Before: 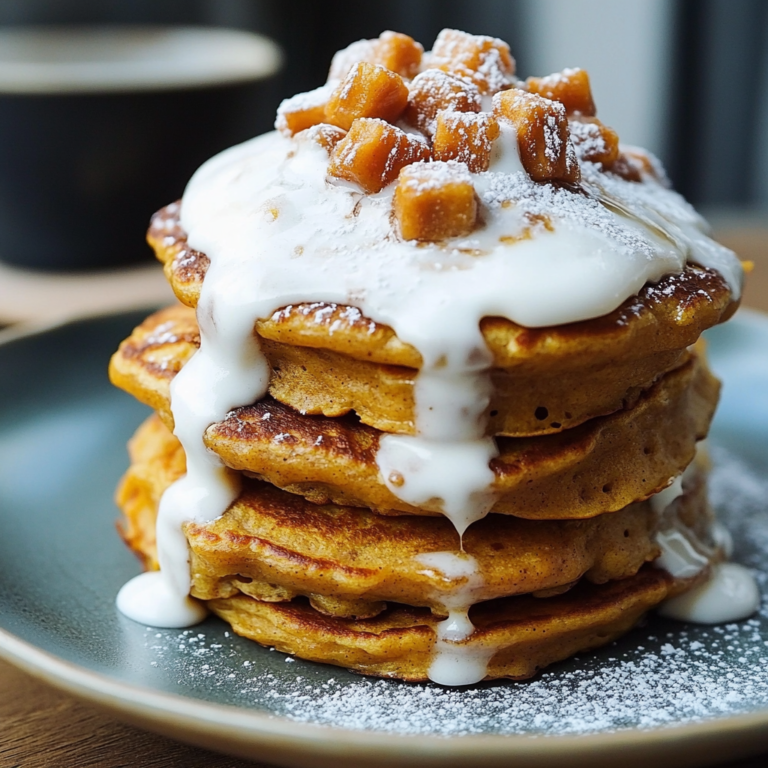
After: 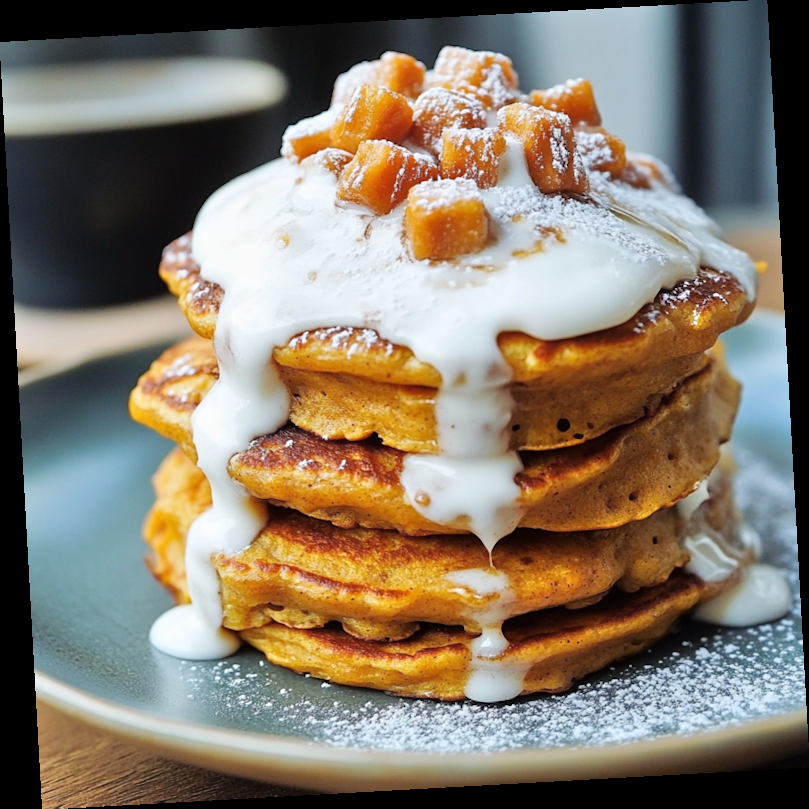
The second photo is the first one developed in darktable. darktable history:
rotate and perspective: rotation -3.18°, automatic cropping off
tone equalizer: -7 EV 0.15 EV, -6 EV 0.6 EV, -5 EV 1.15 EV, -4 EV 1.33 EV, -3 EV 1.15 EV, -2 EV 0.6 EV, -1 EV 0.15 EV, mask exposure compensation -0.5 EV
